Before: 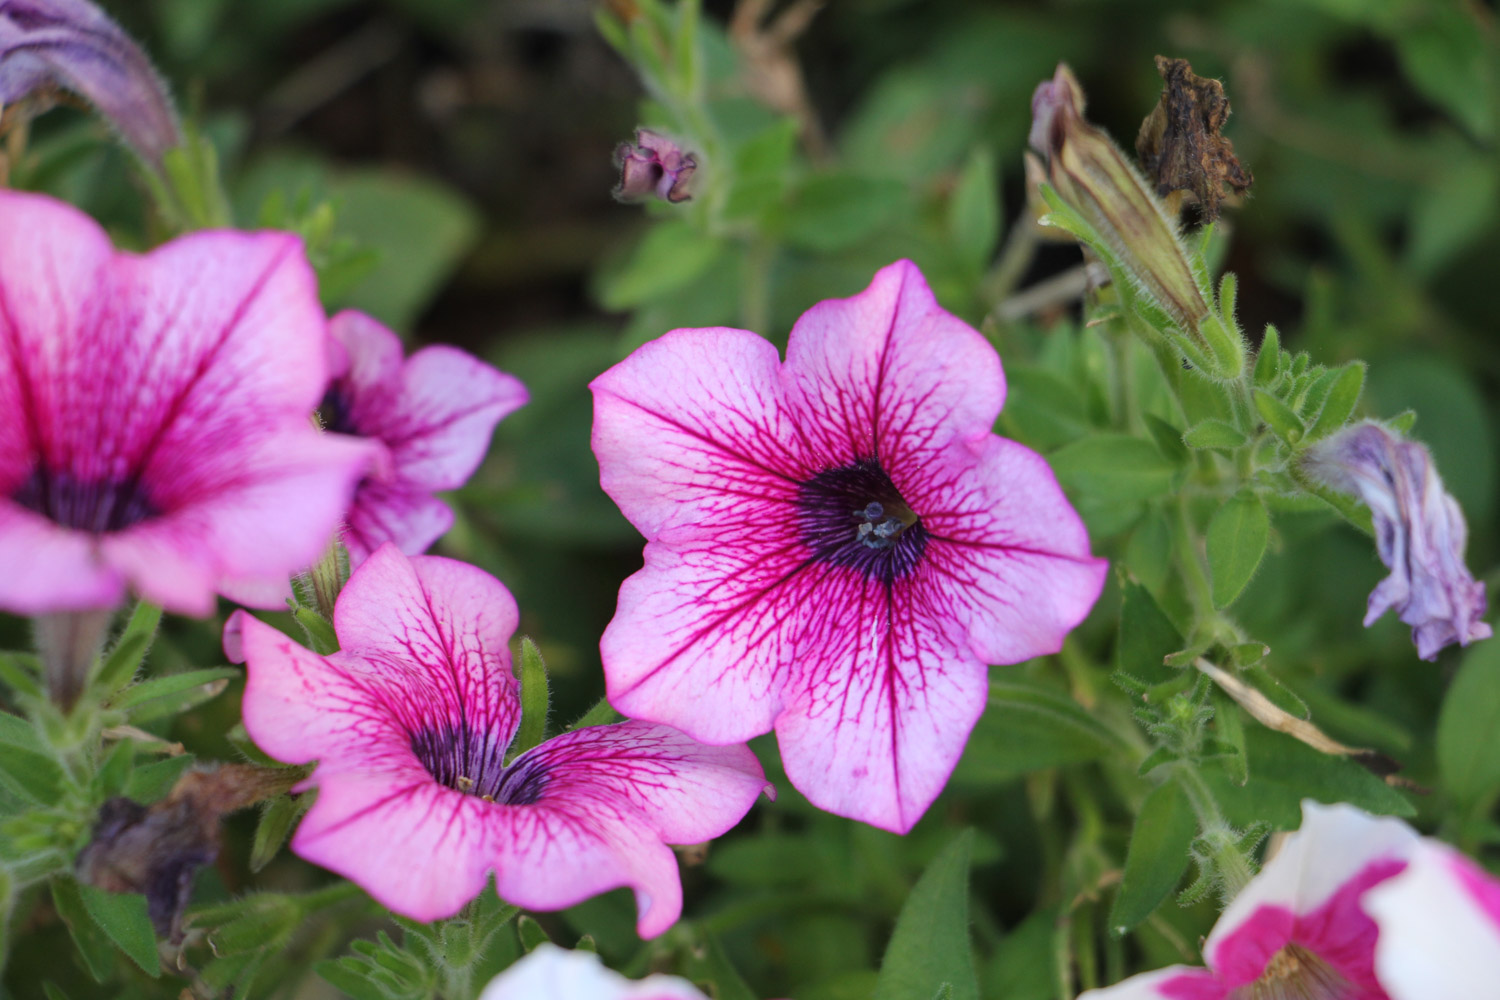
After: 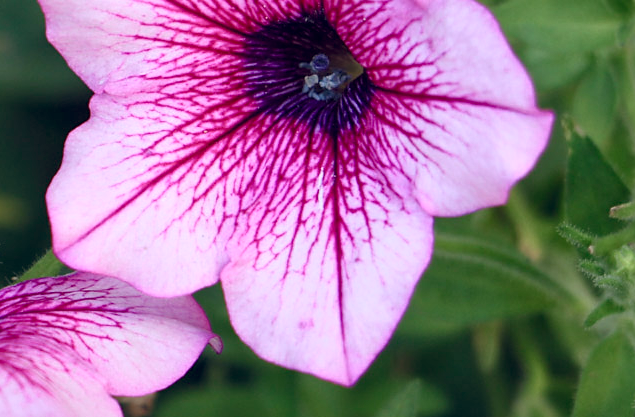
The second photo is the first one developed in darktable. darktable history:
sharpen: radius 1.527, amount 0.364, threshold 1.216
local contrast: mode bilateral grid, contrast 21, coarseness 50, detail 132%, midtone range 0.2
crop: left 36.941%, top 44.898%, right 20.689%, bottom 13.394%
color balance rgb: shadows lift › chroma 1.001%, shadows lift › hue 243.41°, global offset › chroma 0.102%, global offset › hue 251.3°, perceptual saturation grading › global saturation -0.057%, perceptual saturation grading › highlights -31.818%, perceptual saturation grading › mid-tones 5.861%, perceptual saturation grading › shadows 17.709%, global vibrance 10.697%, saturation formula JzAzBz (2021)
